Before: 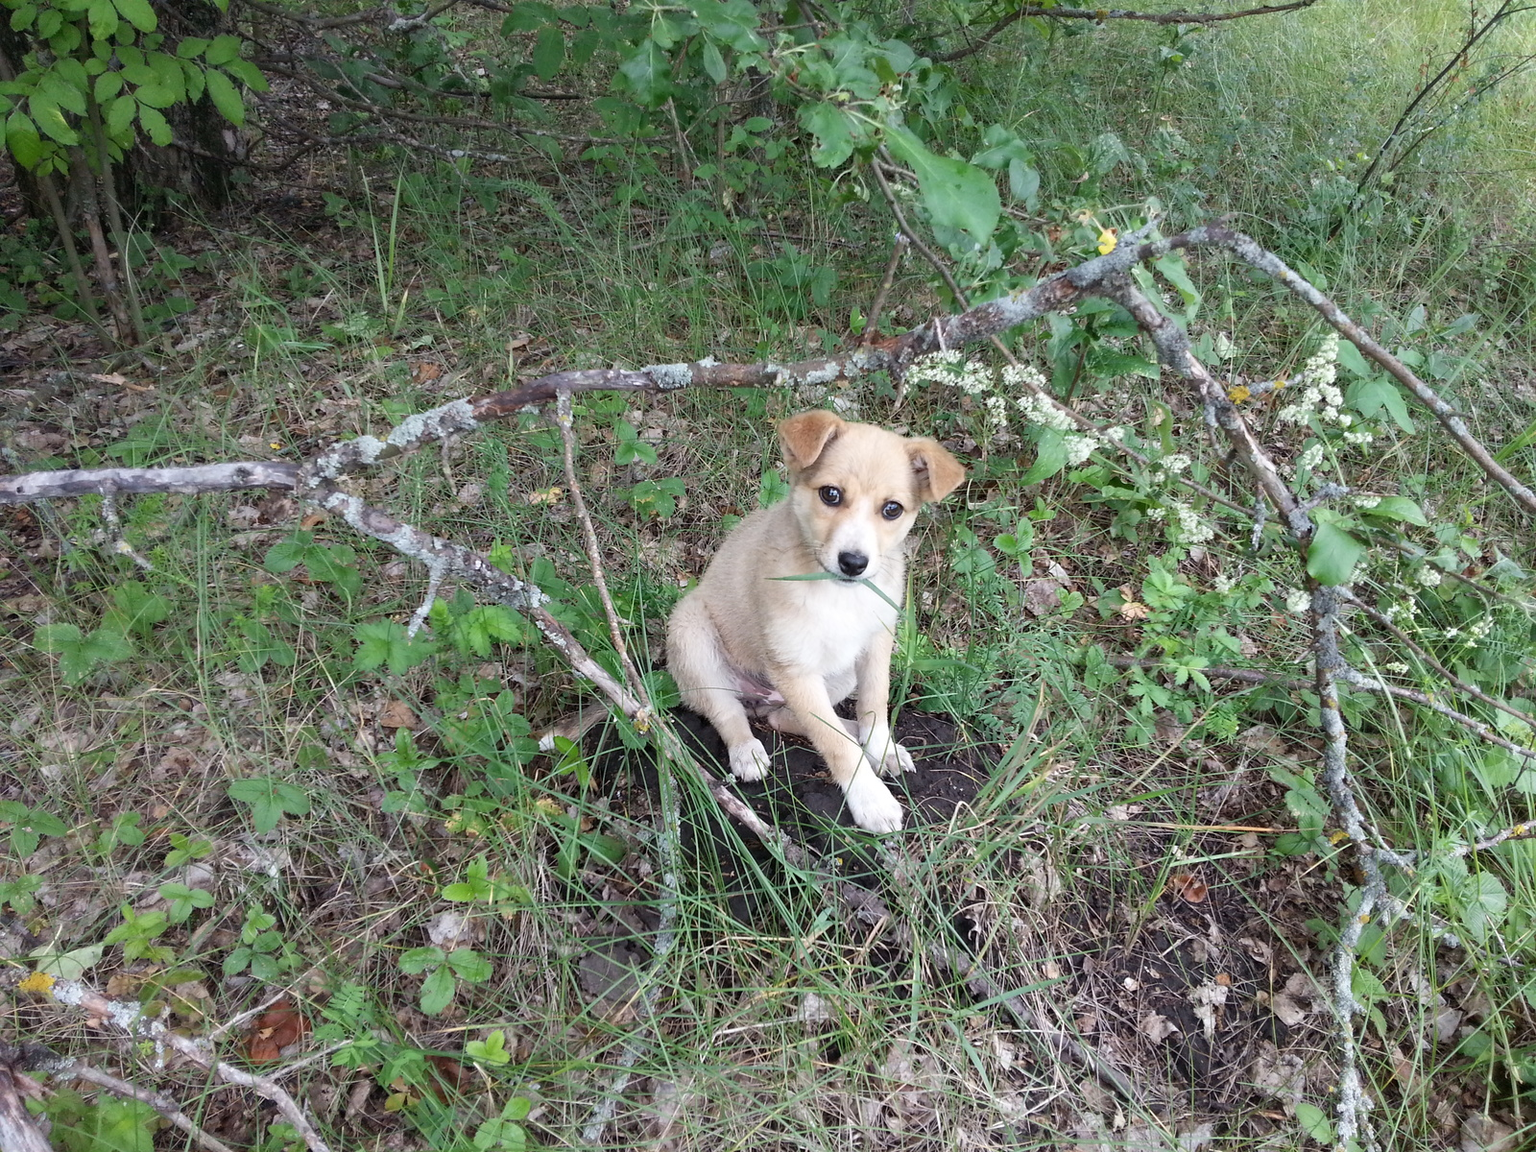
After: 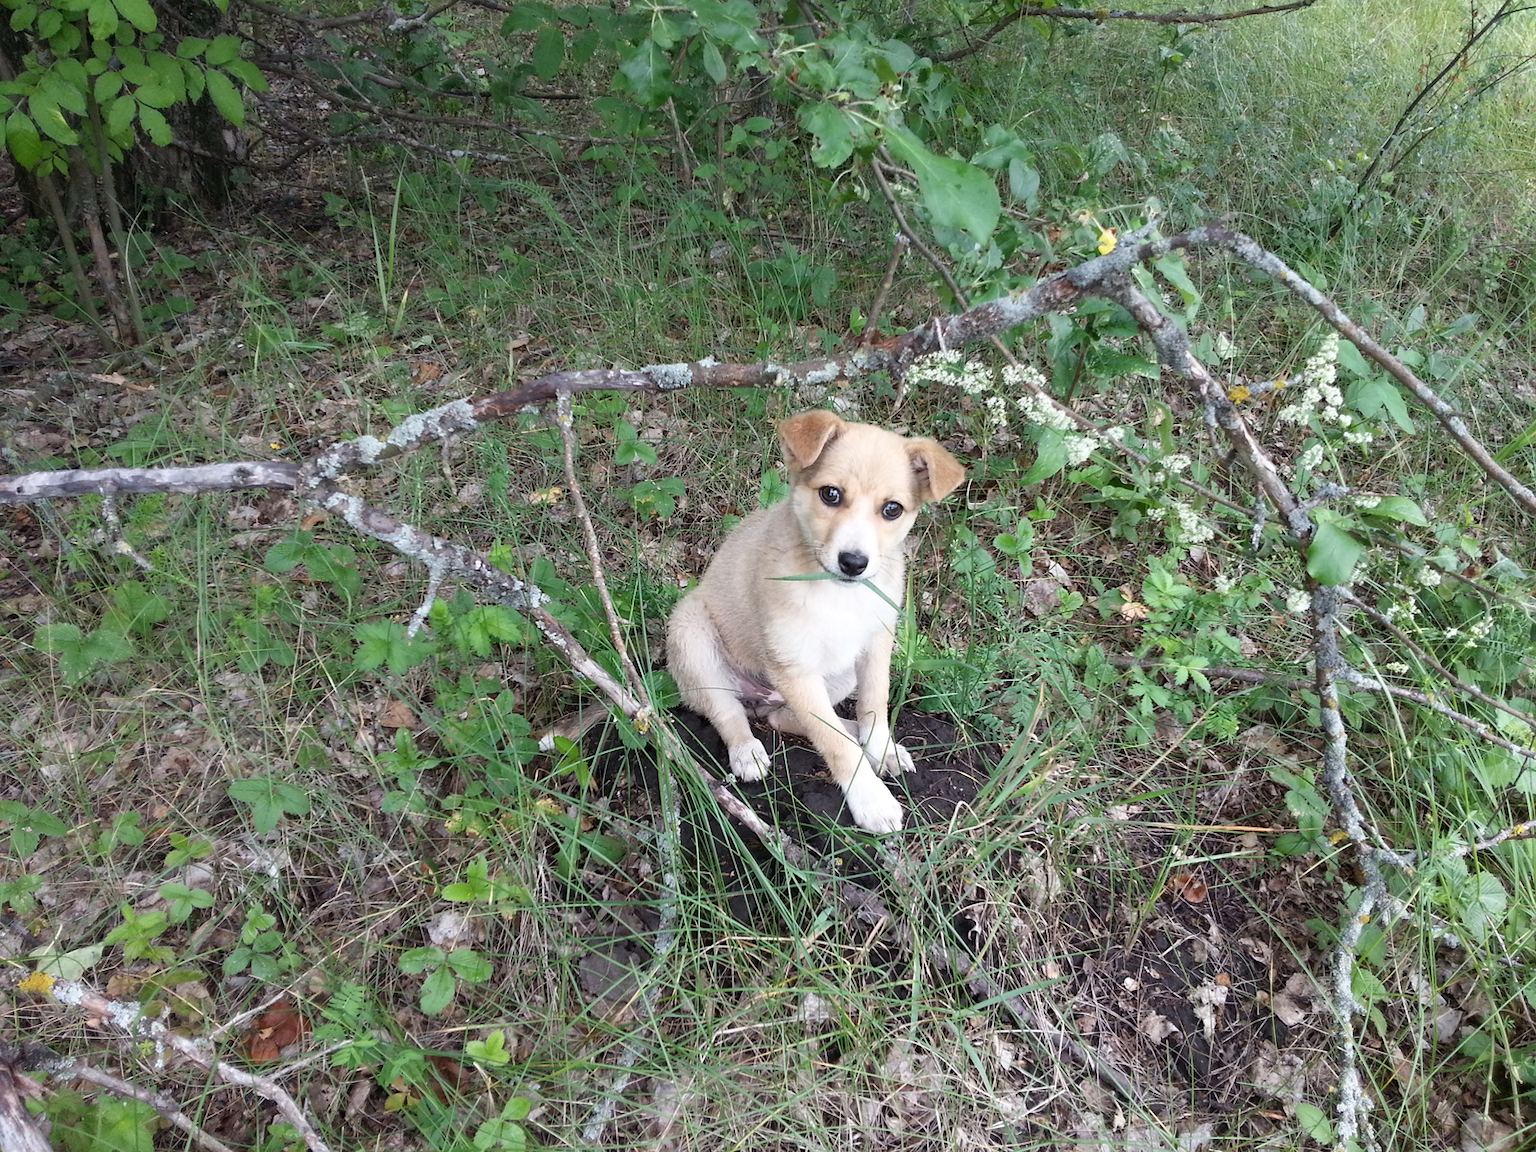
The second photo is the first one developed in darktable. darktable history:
shadows and highlights: shadows -0.936, highlights 40.59
